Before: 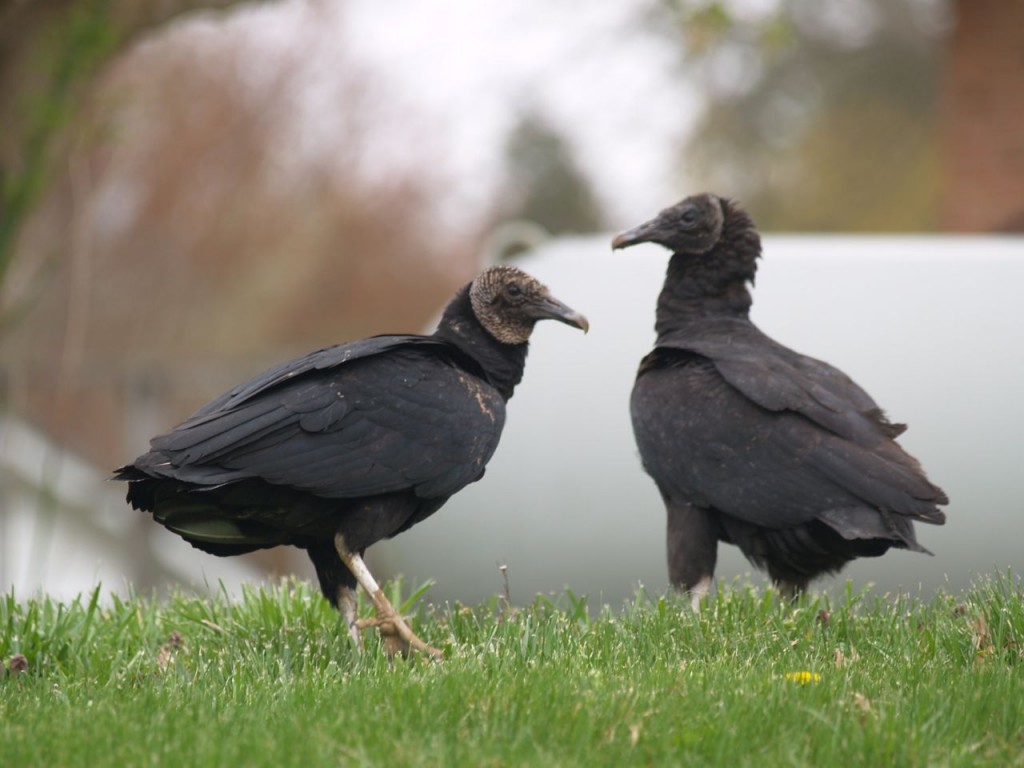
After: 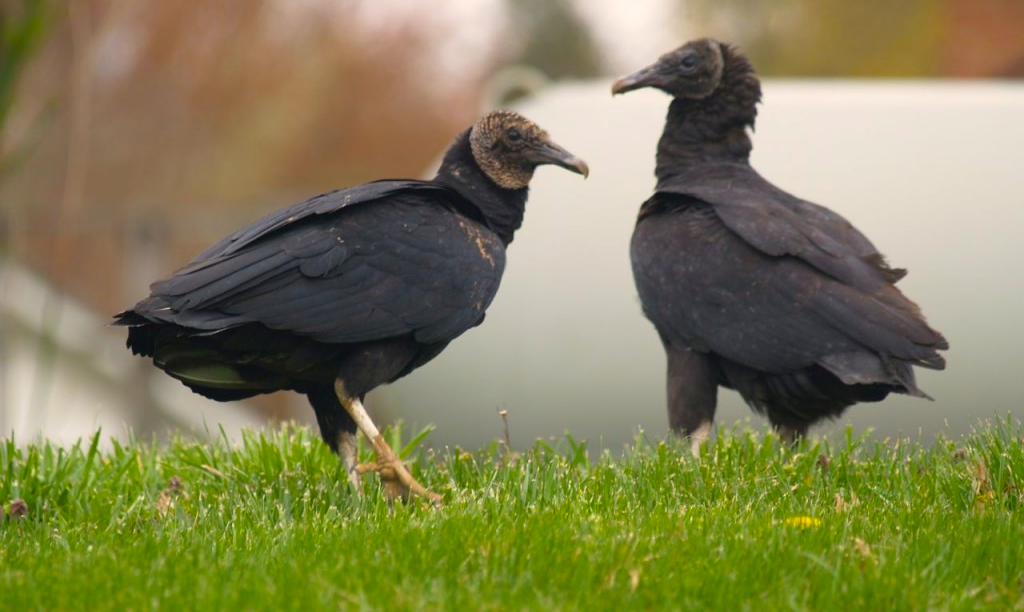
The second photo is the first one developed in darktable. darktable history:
color balance rgb: highlights gain › chroma 3.082%, highlights gain › hue 75.72°, perceptual saturation grading › global saturation 31.272%, global vibrance 20%
crop and rotate: top 20.271%
